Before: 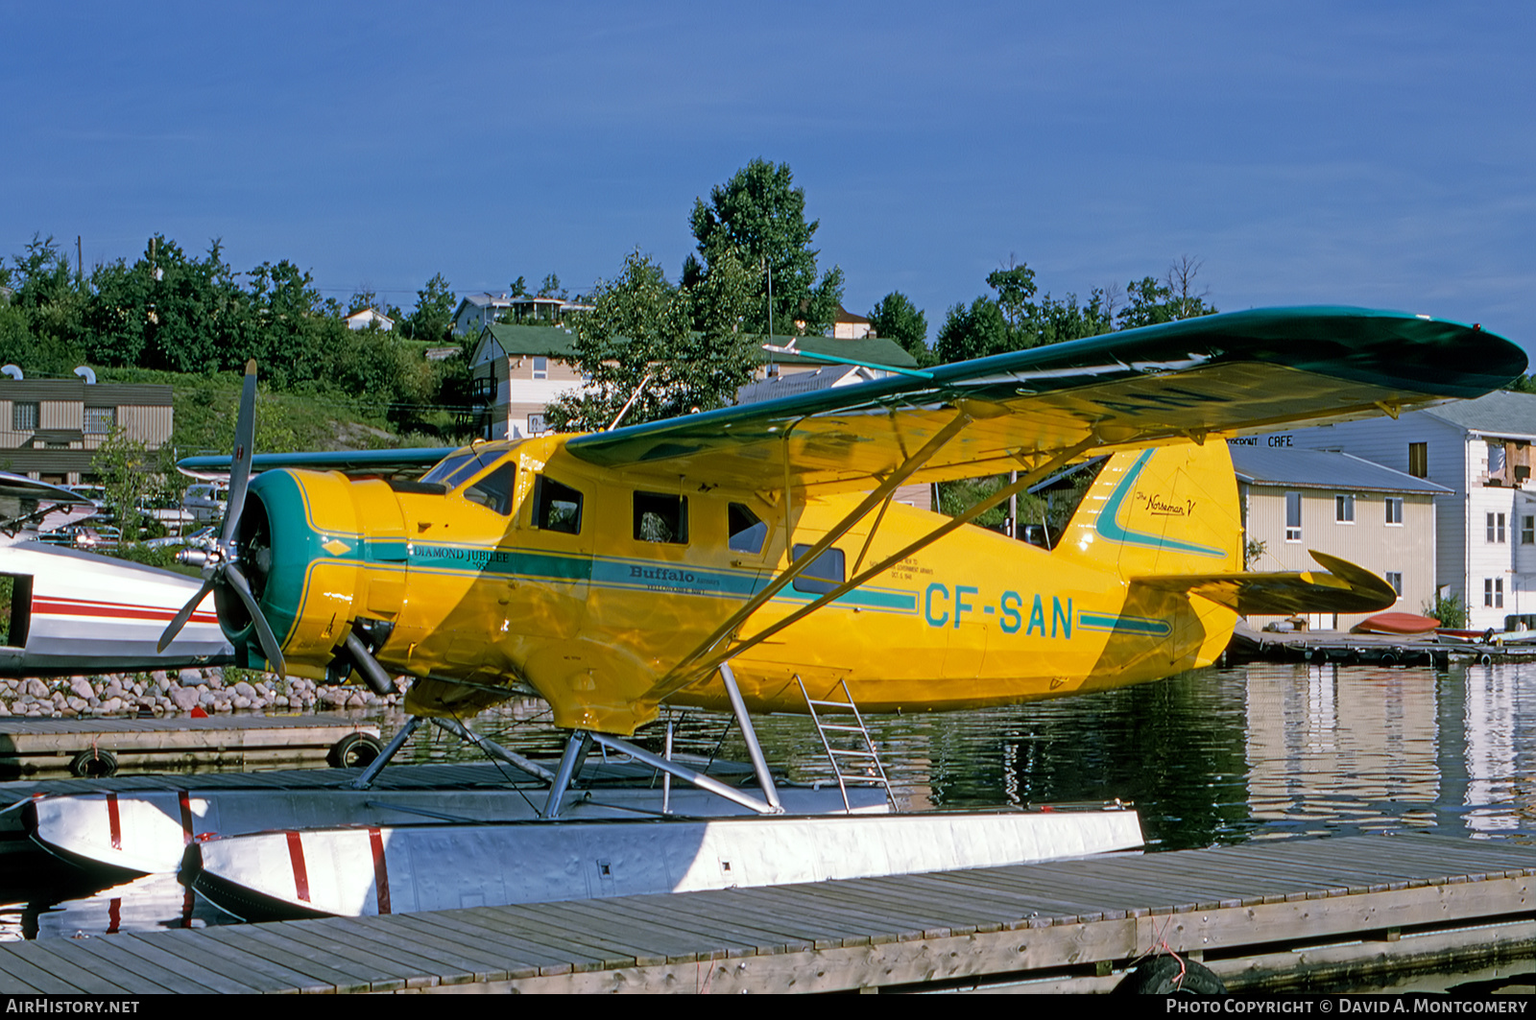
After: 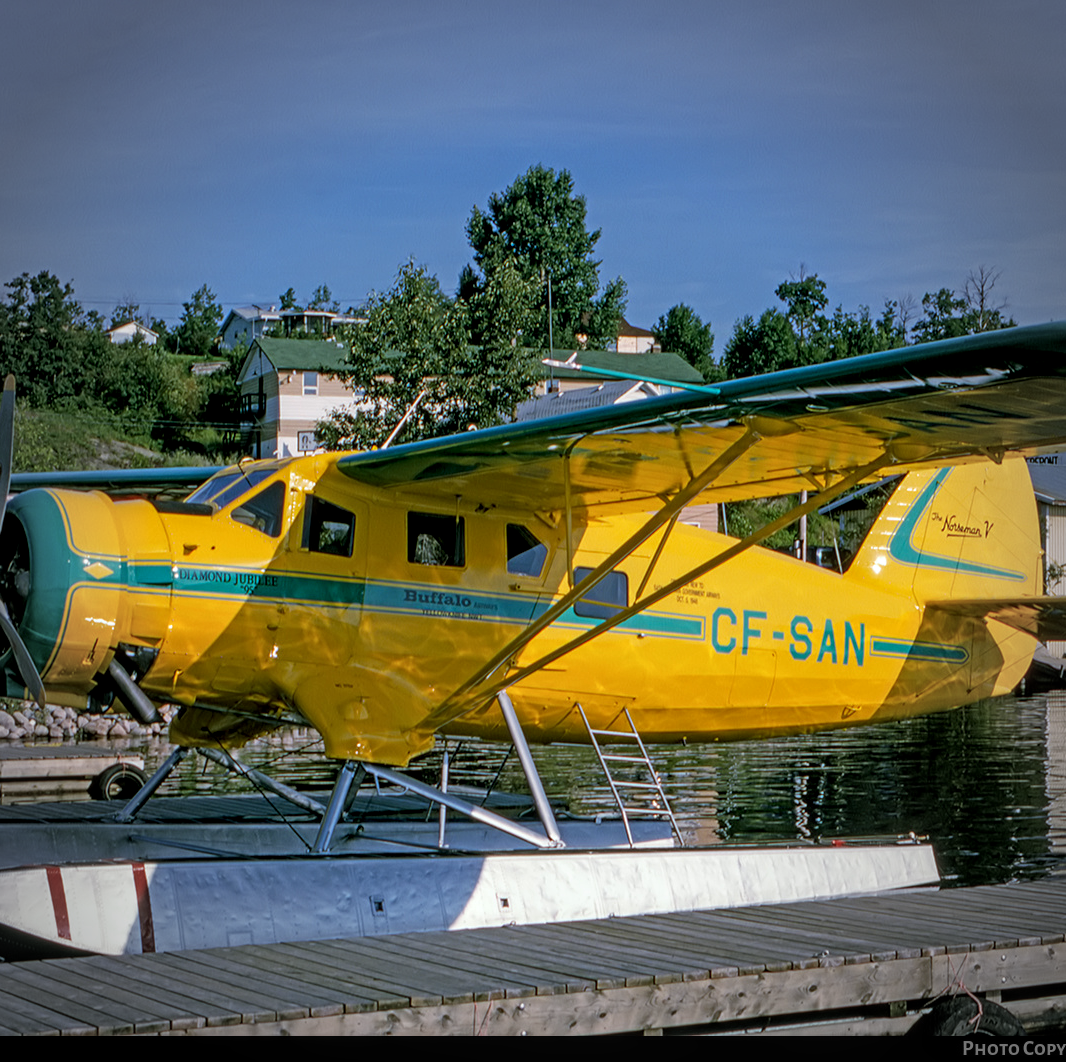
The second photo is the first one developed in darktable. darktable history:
vignetting: fall-off start 71.74%
local contrast: on, module defaults
crop and rotate: left 15.754%, right 17.579%
